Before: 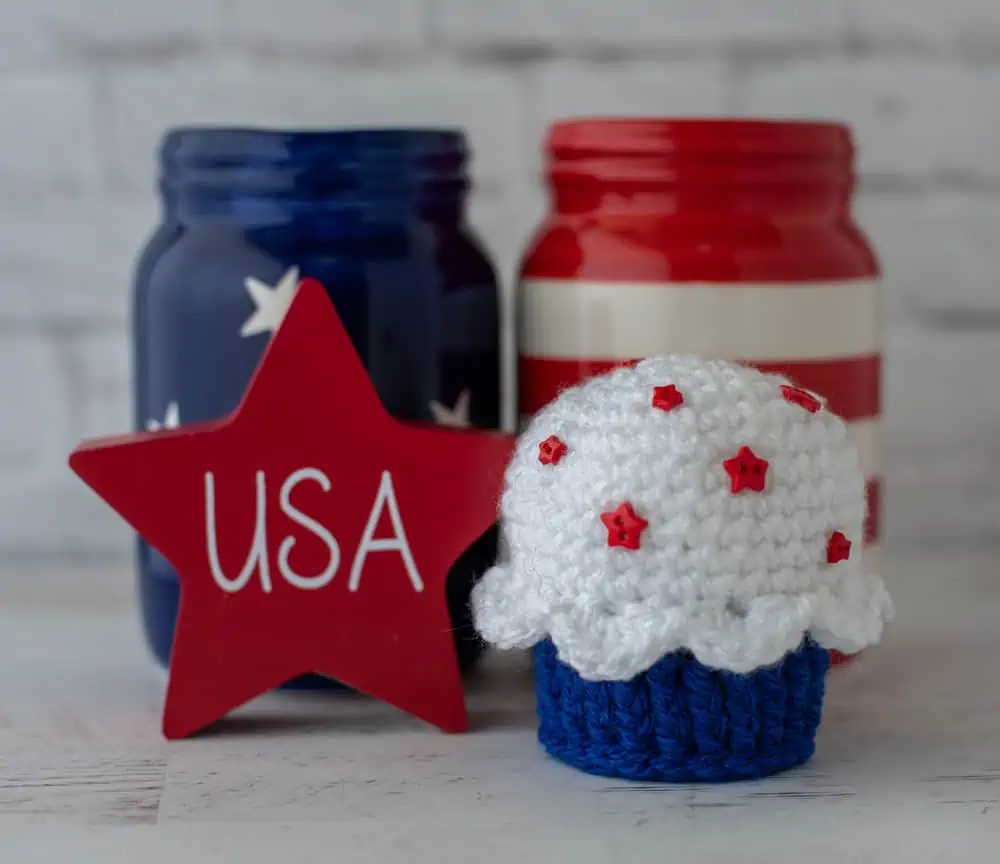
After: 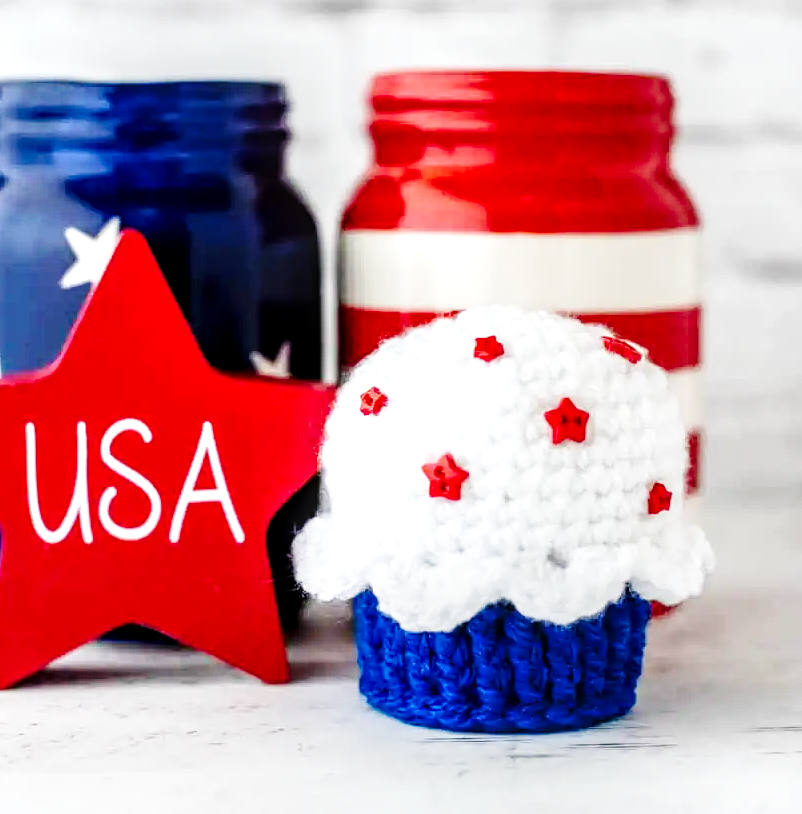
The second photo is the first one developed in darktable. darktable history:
white balance: red 1, blue 1
local contrast: detail 150%
crop and rotate: left 17.959%, top 5.771%, right 1.742%
base curve: curves: ch0 [(0, 0) (0, 0) (0.002, 0.001) (0.008, 0.003) (0.019, 0.011) (0.037, 0.037) (0.064, 0.11) (0.102, 0.232) (0.152, 0.379) (0.216, 0.524) (0.296, 0.665) (0.394, 0.789) (0.512, 0.881) (0.651, 0.945) (0.813, 0.986) (1, 1)], preserve colors none
exposure: black level correction 0, exposure 0.7 EV, compensate exposure bias true, compensate highlight preservation false
